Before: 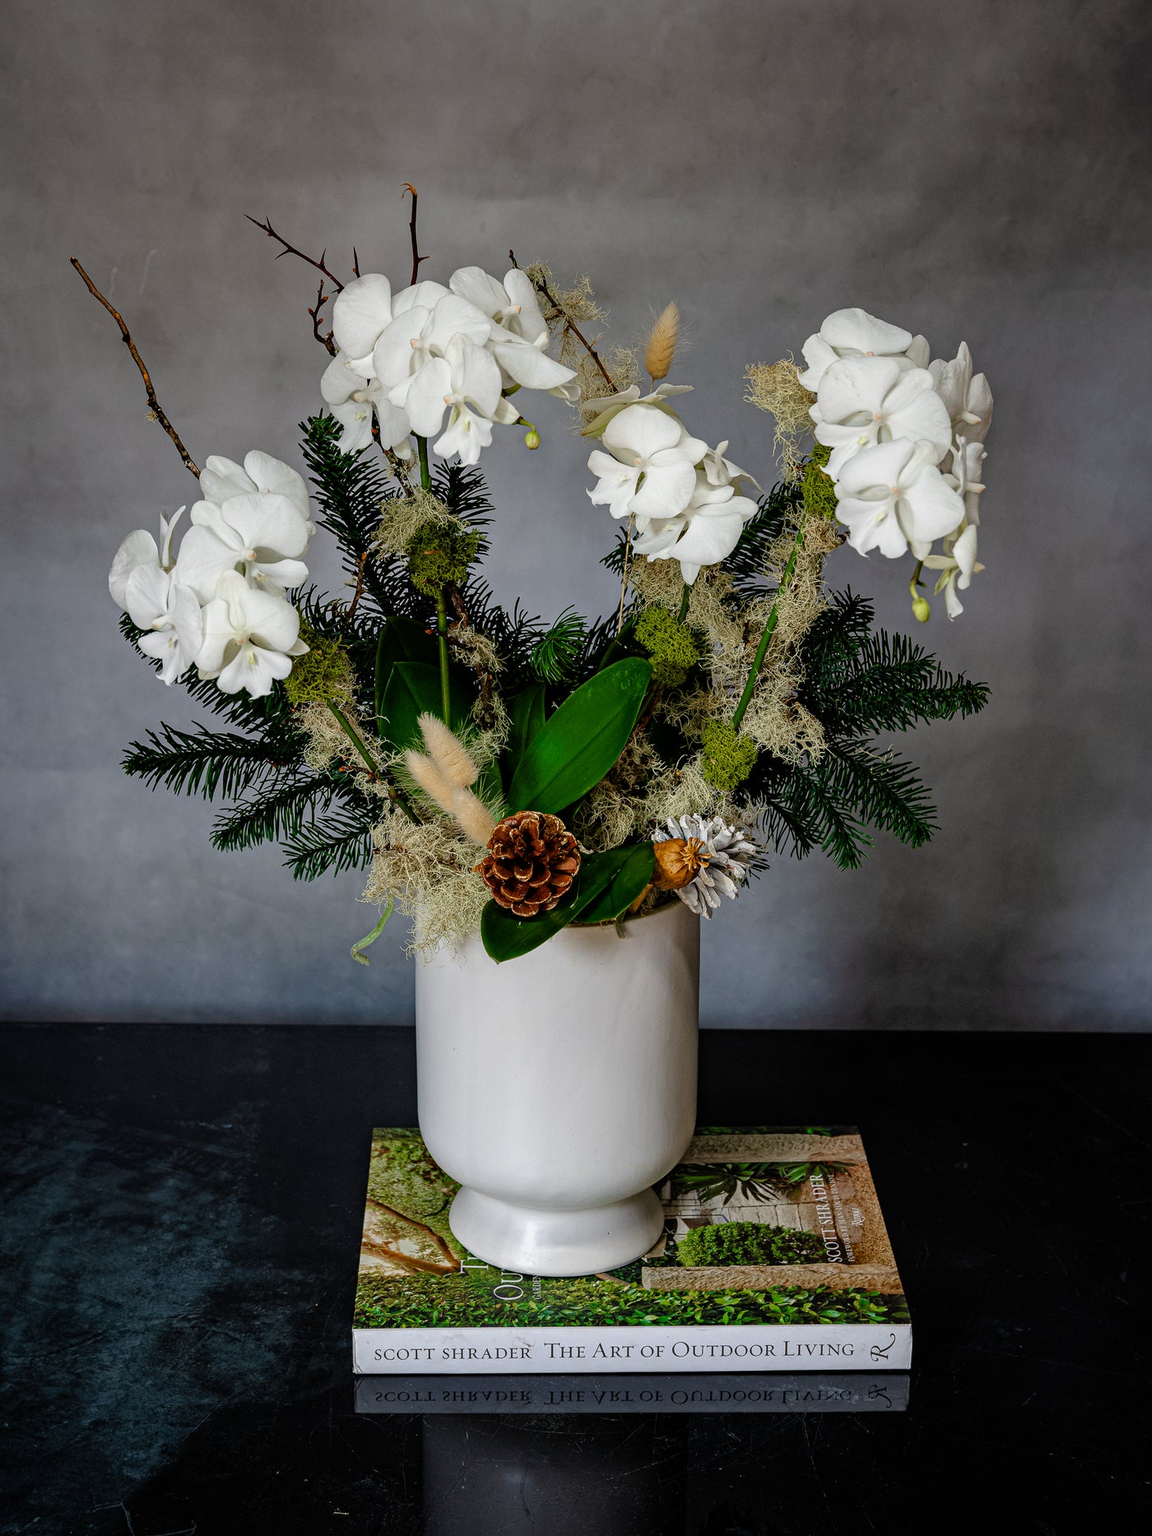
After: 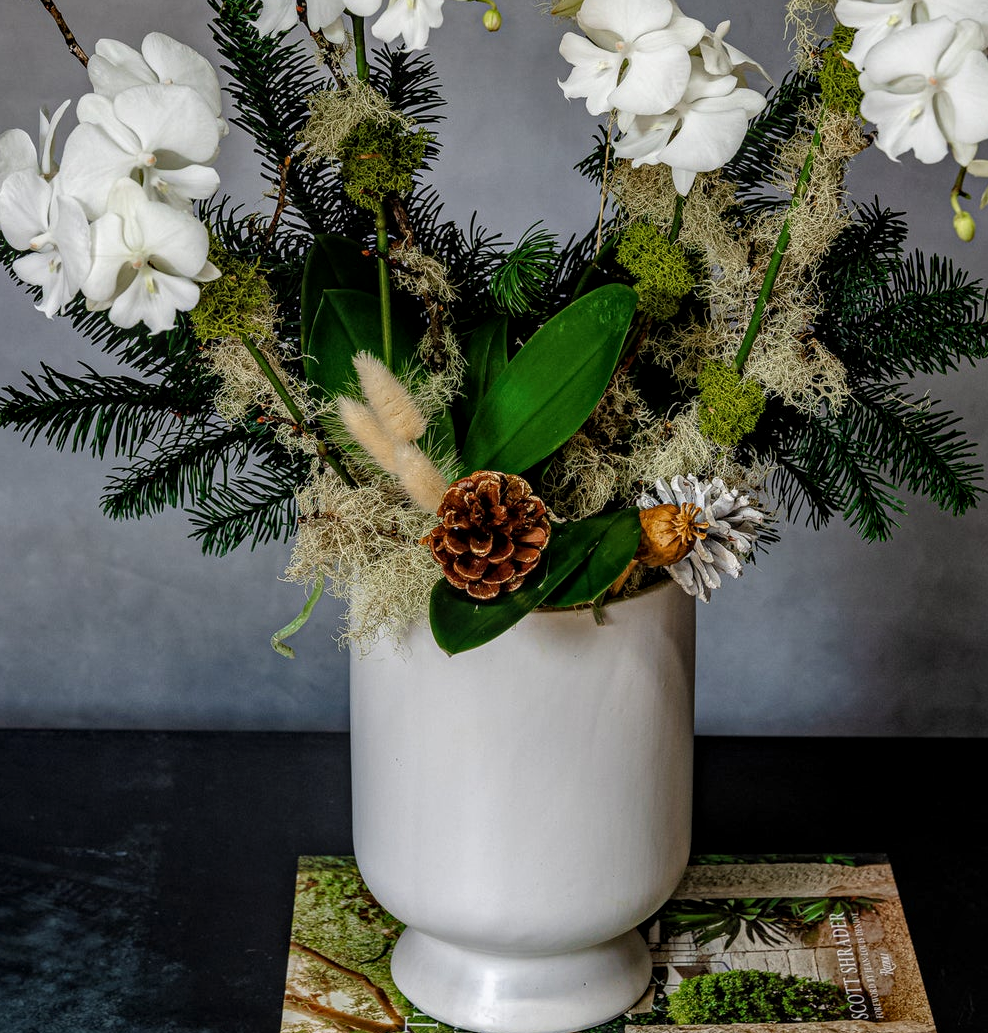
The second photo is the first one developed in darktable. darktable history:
crop: left 11.123%, top 27.61%, right 18.3%, bottom 17.034%
local contrast: on, module defaults
